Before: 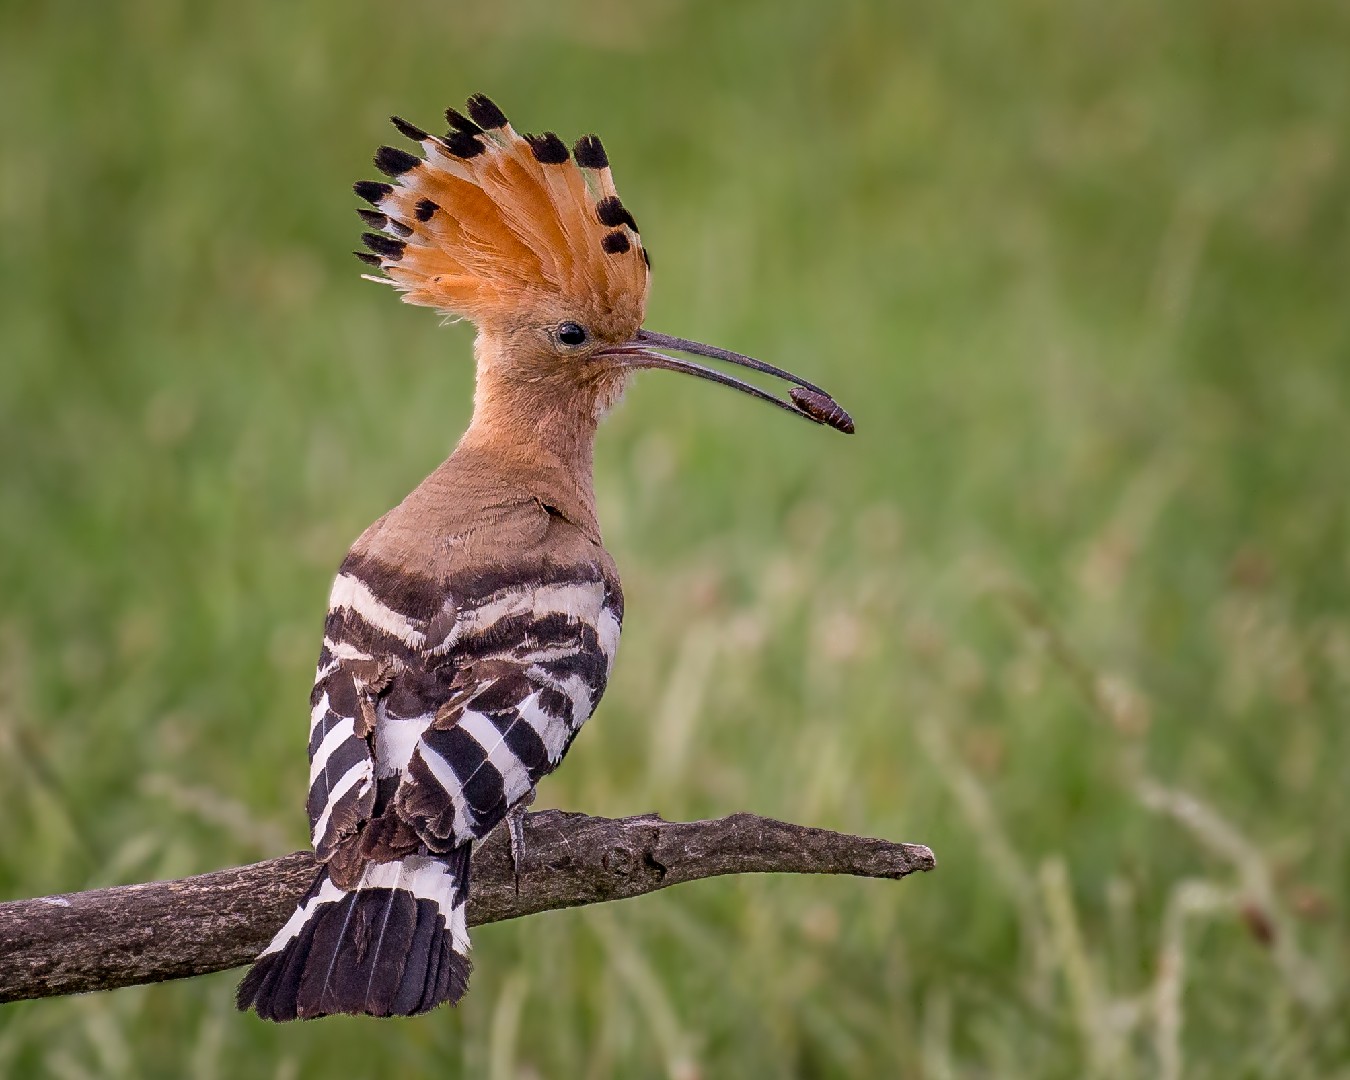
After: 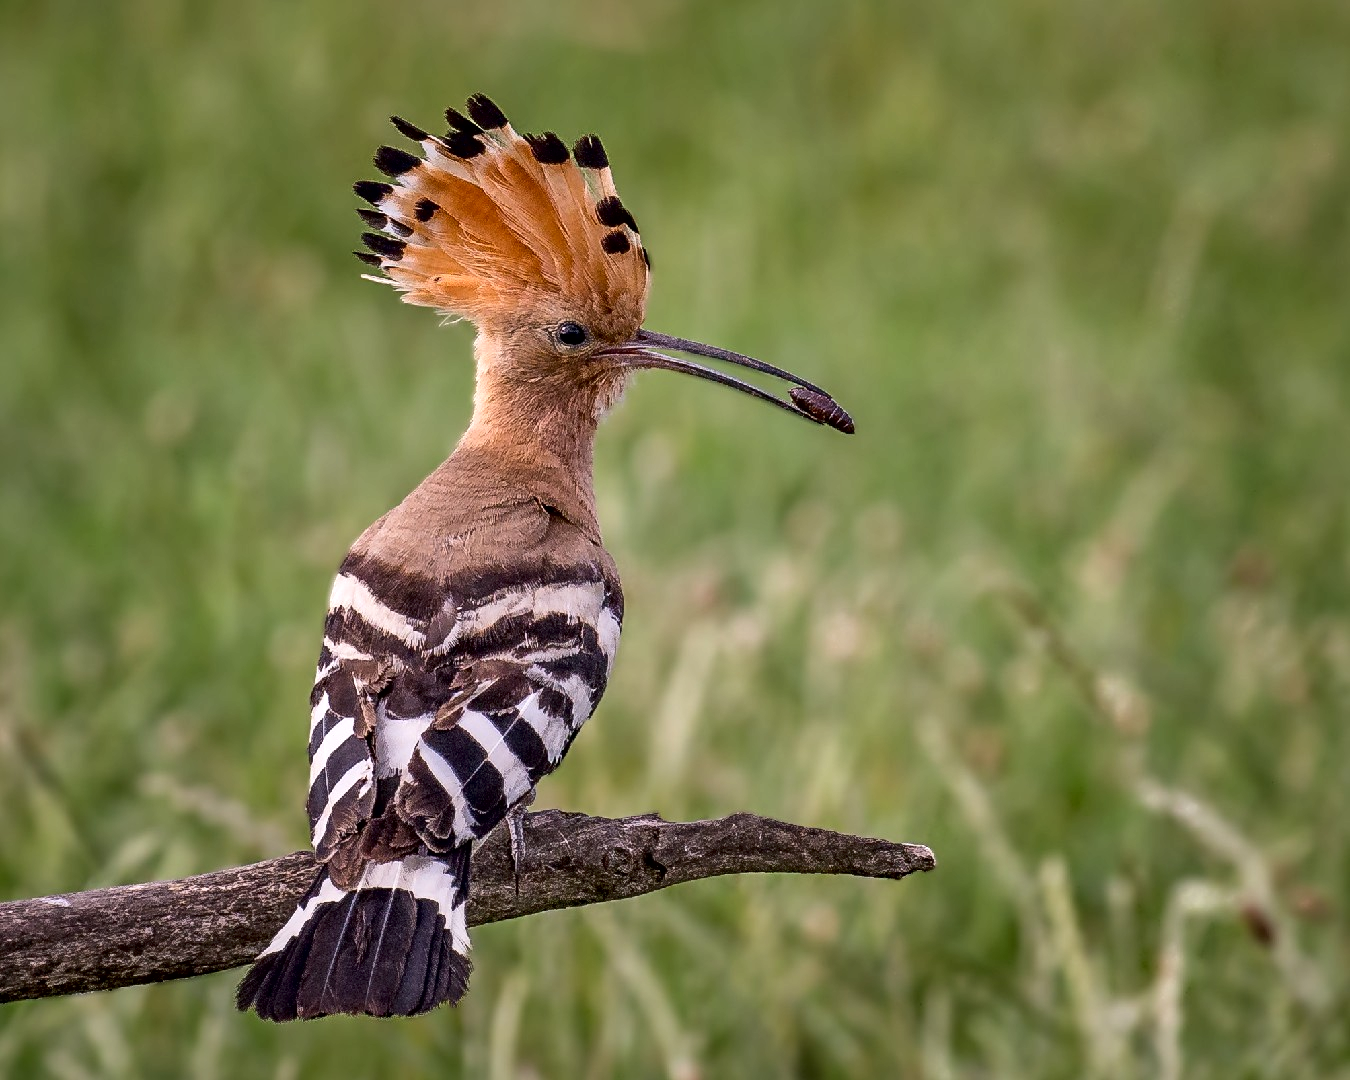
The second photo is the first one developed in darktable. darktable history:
local contrast: mode bilateral grid, contrast 25, coarseness 60, detail 152%, midtone range 0.2
